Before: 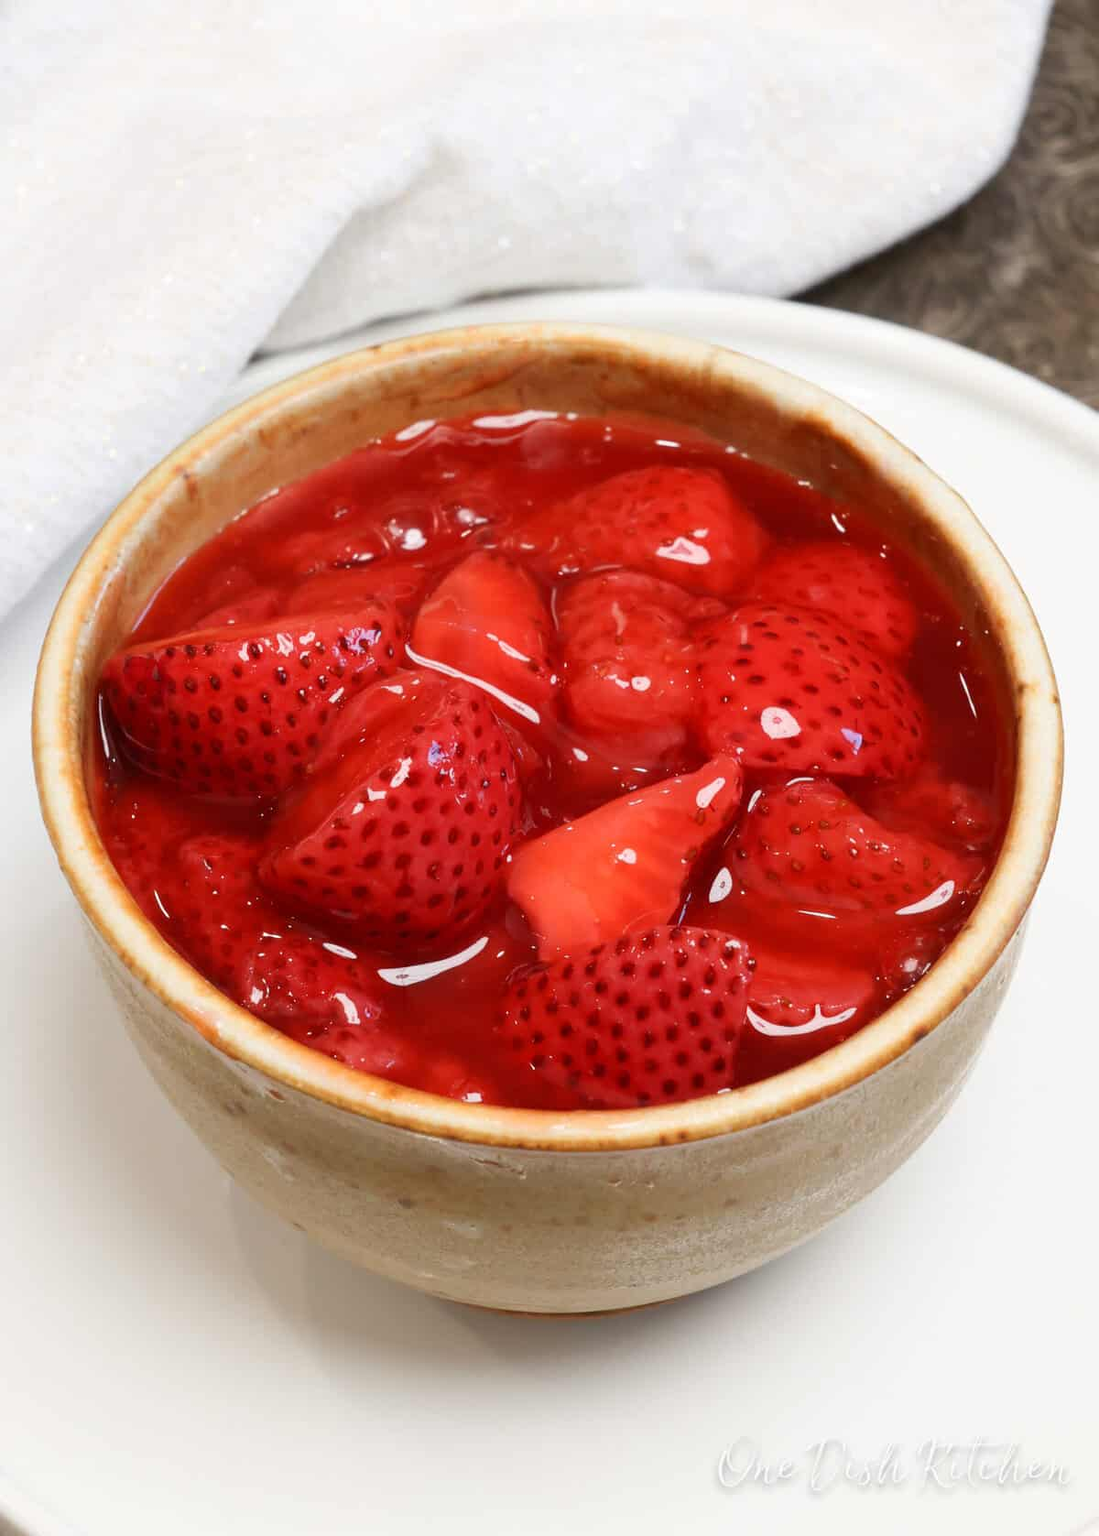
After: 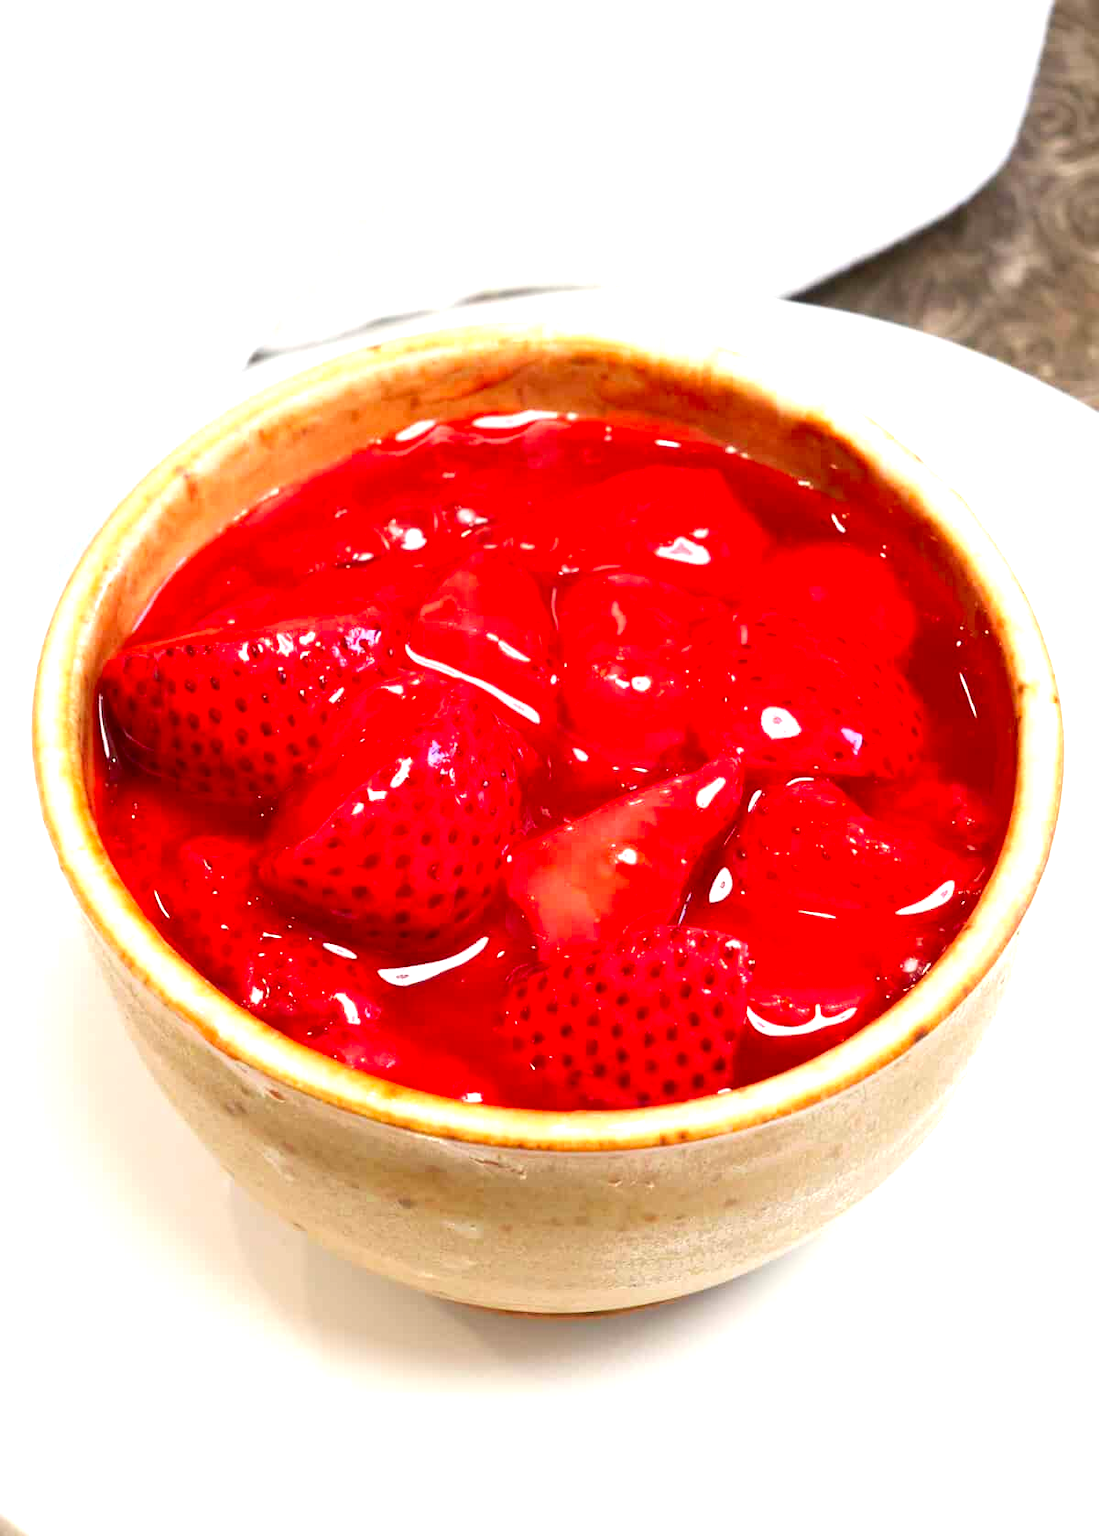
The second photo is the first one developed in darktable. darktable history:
contrast brightness saturation: contrast 0.09, saturation 0.28
exposure: exposure 0.95 EV, compensate highlight preservation false
